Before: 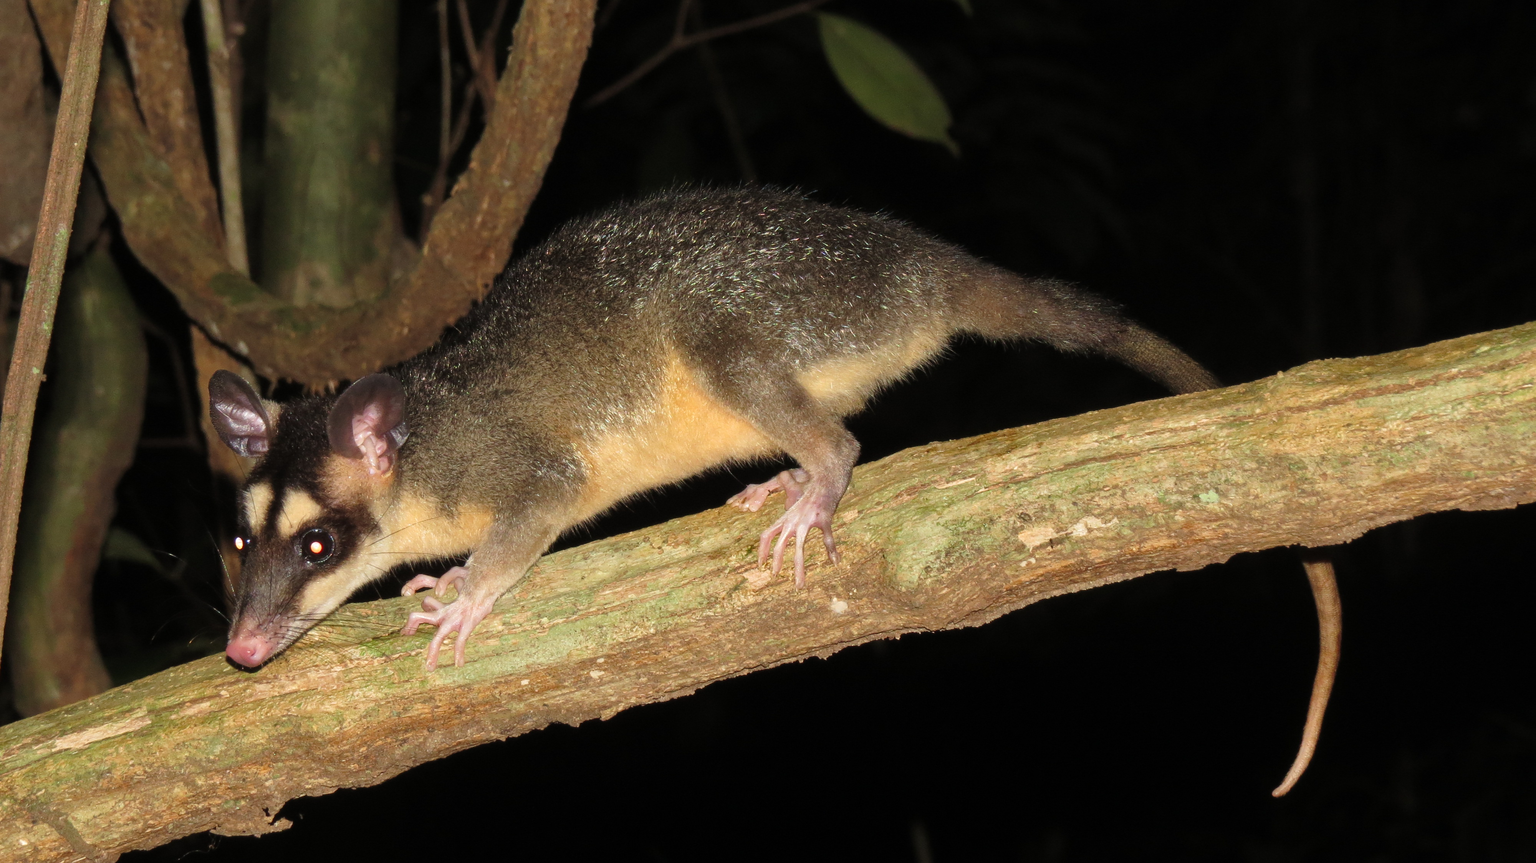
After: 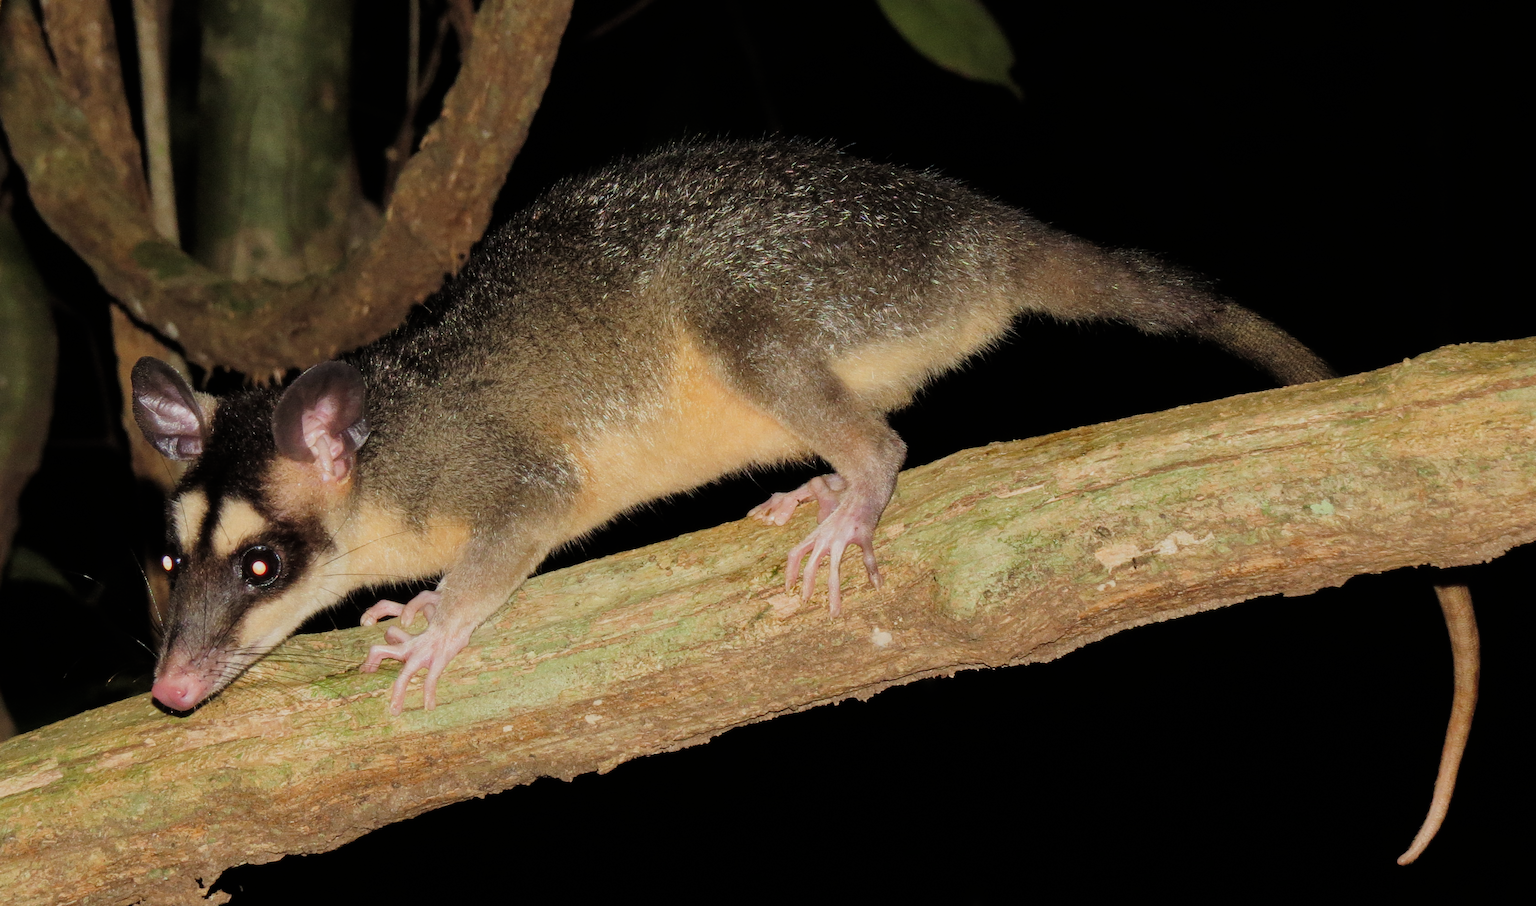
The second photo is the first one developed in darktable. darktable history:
crop: left 6.446%, top 8.188%, right 9.538%, bottom 3.548%
filmic rgb: black relative exposure -7.65 EV, white relative exposure 4.56 EV, hardness 3.61
grain: coarseness 14.57 ISO, strength 8.8%
